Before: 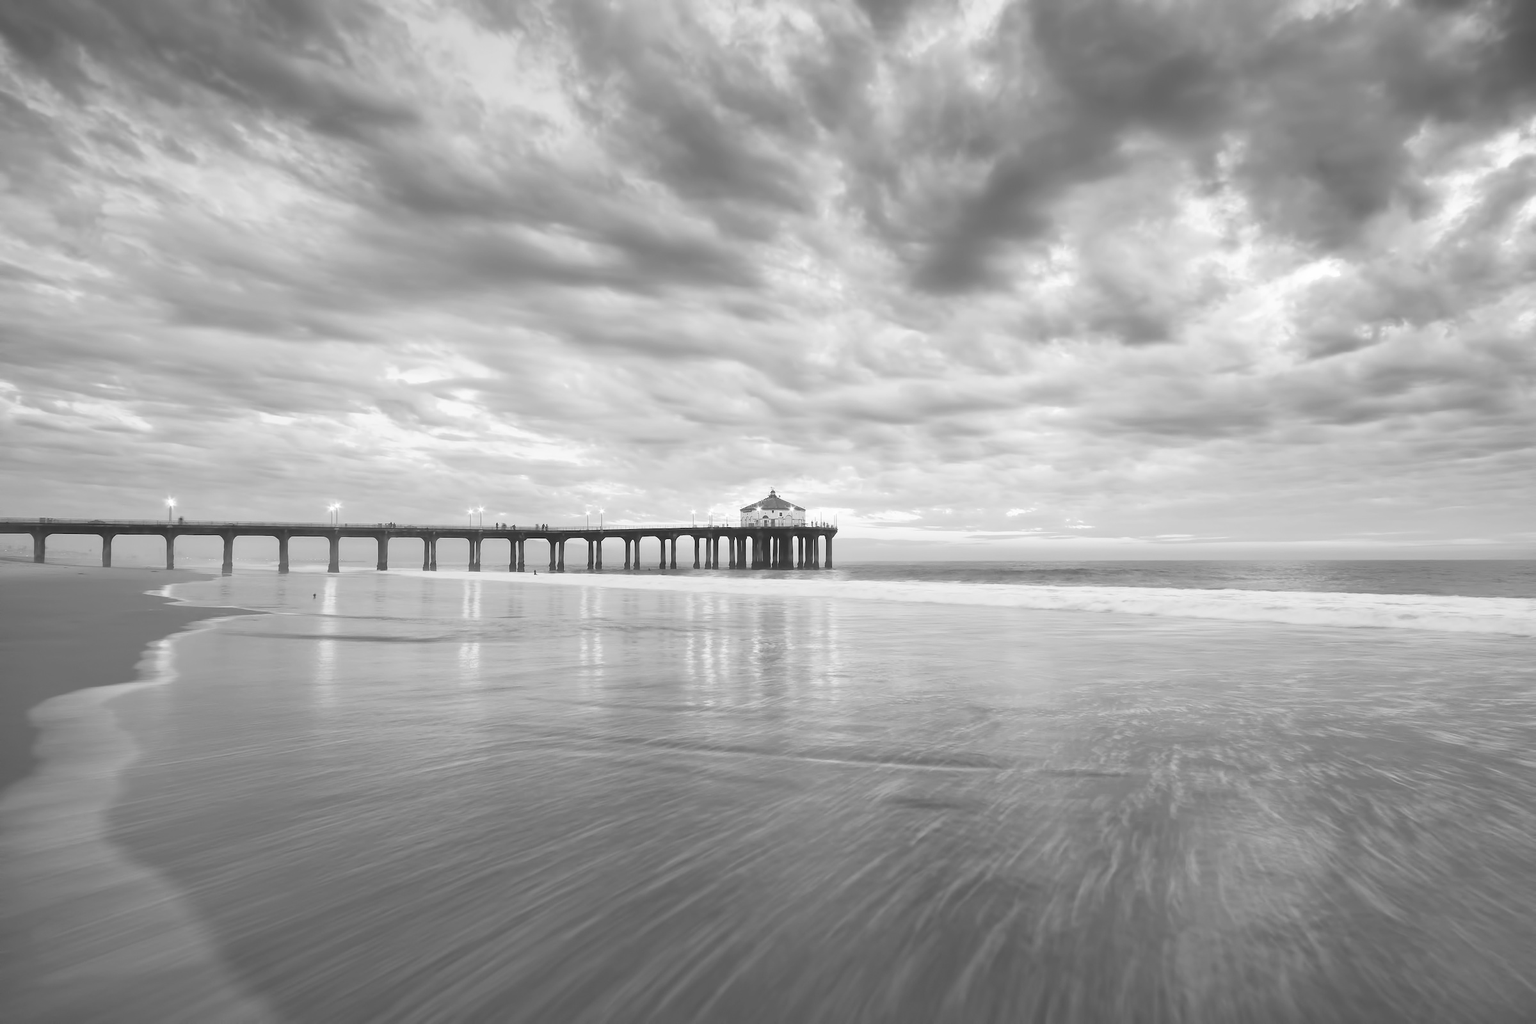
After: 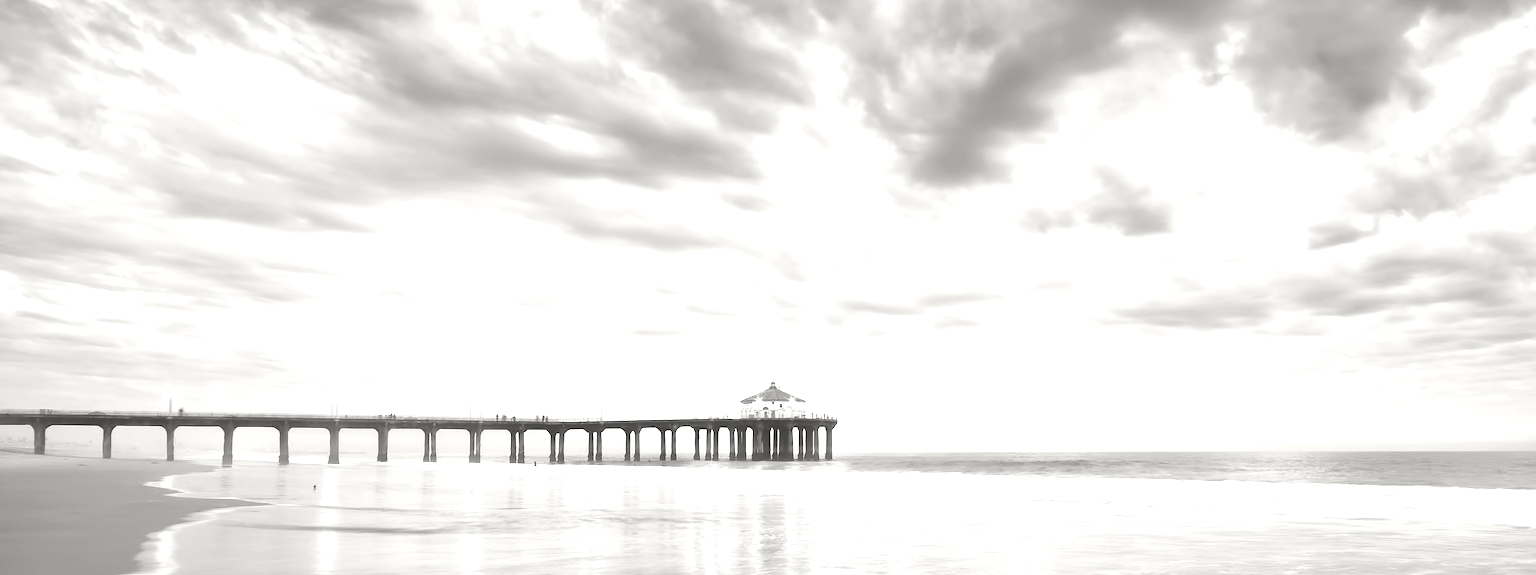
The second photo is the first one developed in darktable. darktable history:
exposure: black level correction 0, exposure 1.098 EV, compensate highlight preservation false
crop and rotate: top 10.628%, bottom 33.136%
tone curve: curves: ch0 [(0, 0) (0.068, 0.031) (0.183, 0.13) (0.341, 0.319) (0.547, 0.545) (0.828, 0.817) (1, 0.968)]; ch1 [(0, 0) (0.23, 0.166) (0.34, 0.308) (0.371, 0.337) (0.429, 0.408) (0.477, 0.466) (0.499, 0.5) (0.529, 0.528) (0.559, 0.578) (0.743, 0.798) (1, 1)]; ch2 [(0, 0) (0.431, 0.419) (0.495, 0.502) (0.524, 0.525) (0.568, 0.543) (0.6, 0.597) (0.634, 0.644) (0.728, 0.722) (1, 1)], color space Lab, independent channels, preserve colors none
